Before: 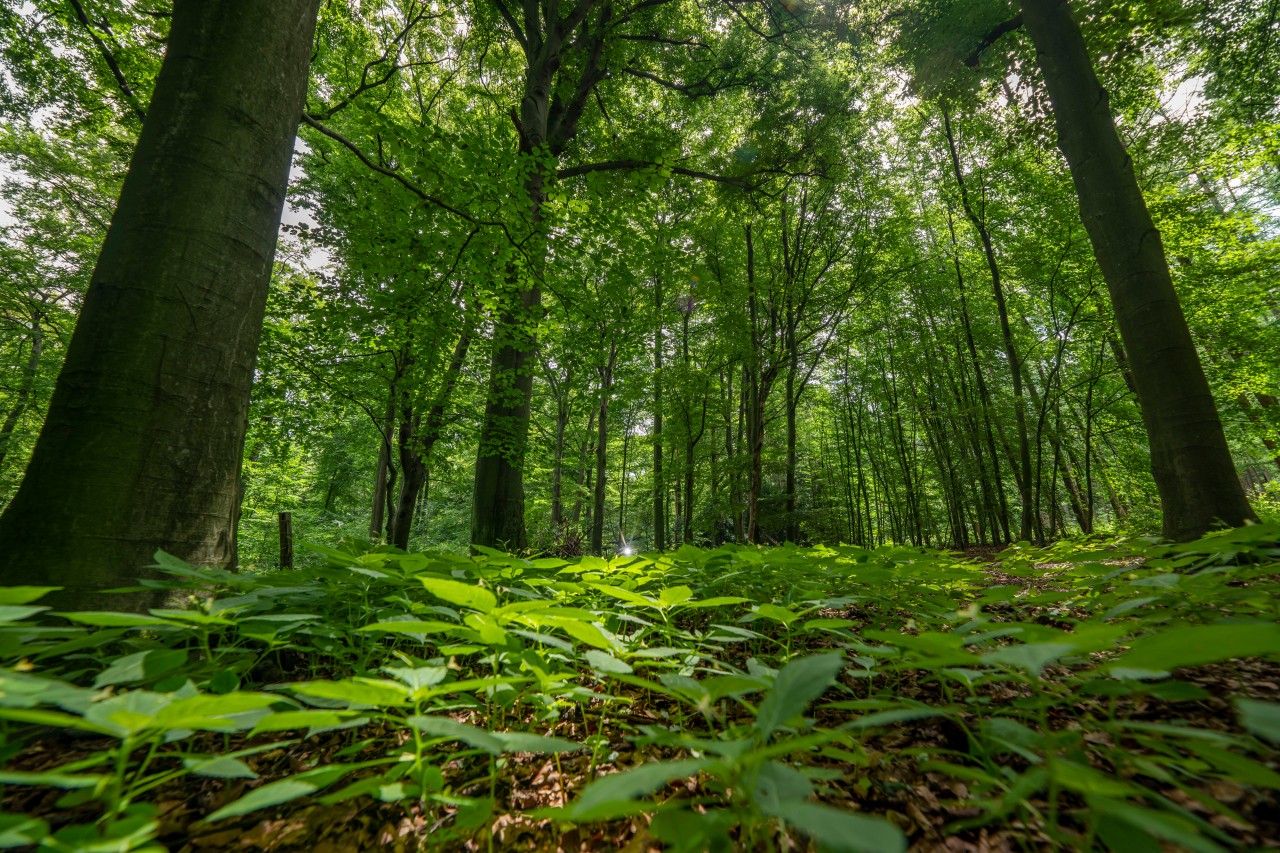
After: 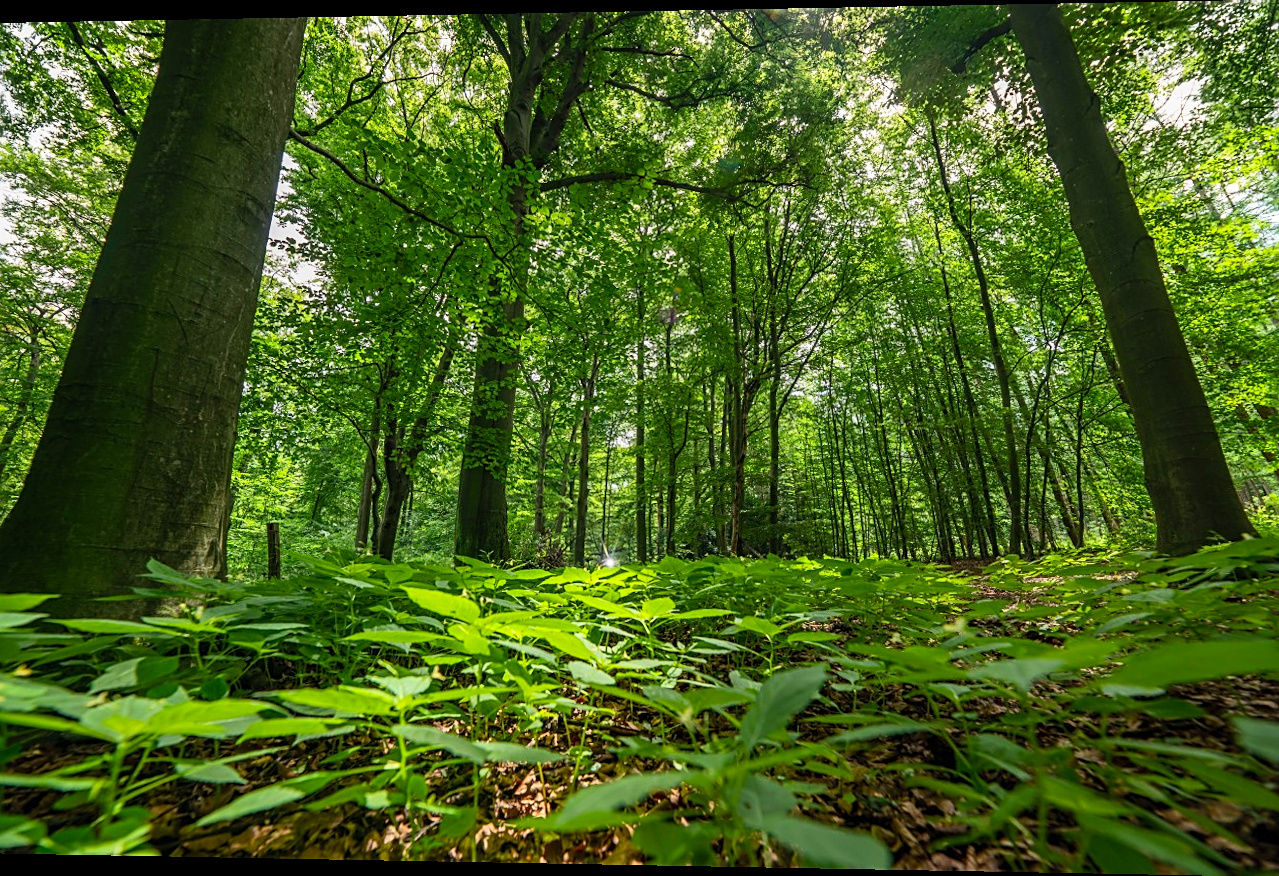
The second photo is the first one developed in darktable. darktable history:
sharpen: on, module defaults
contrast brightness saturation: contrast 0.2, brightness 0.16, saturation 0.22
rotate and perspective: lens shift (horizontal) -0.055, automatic cropping off
